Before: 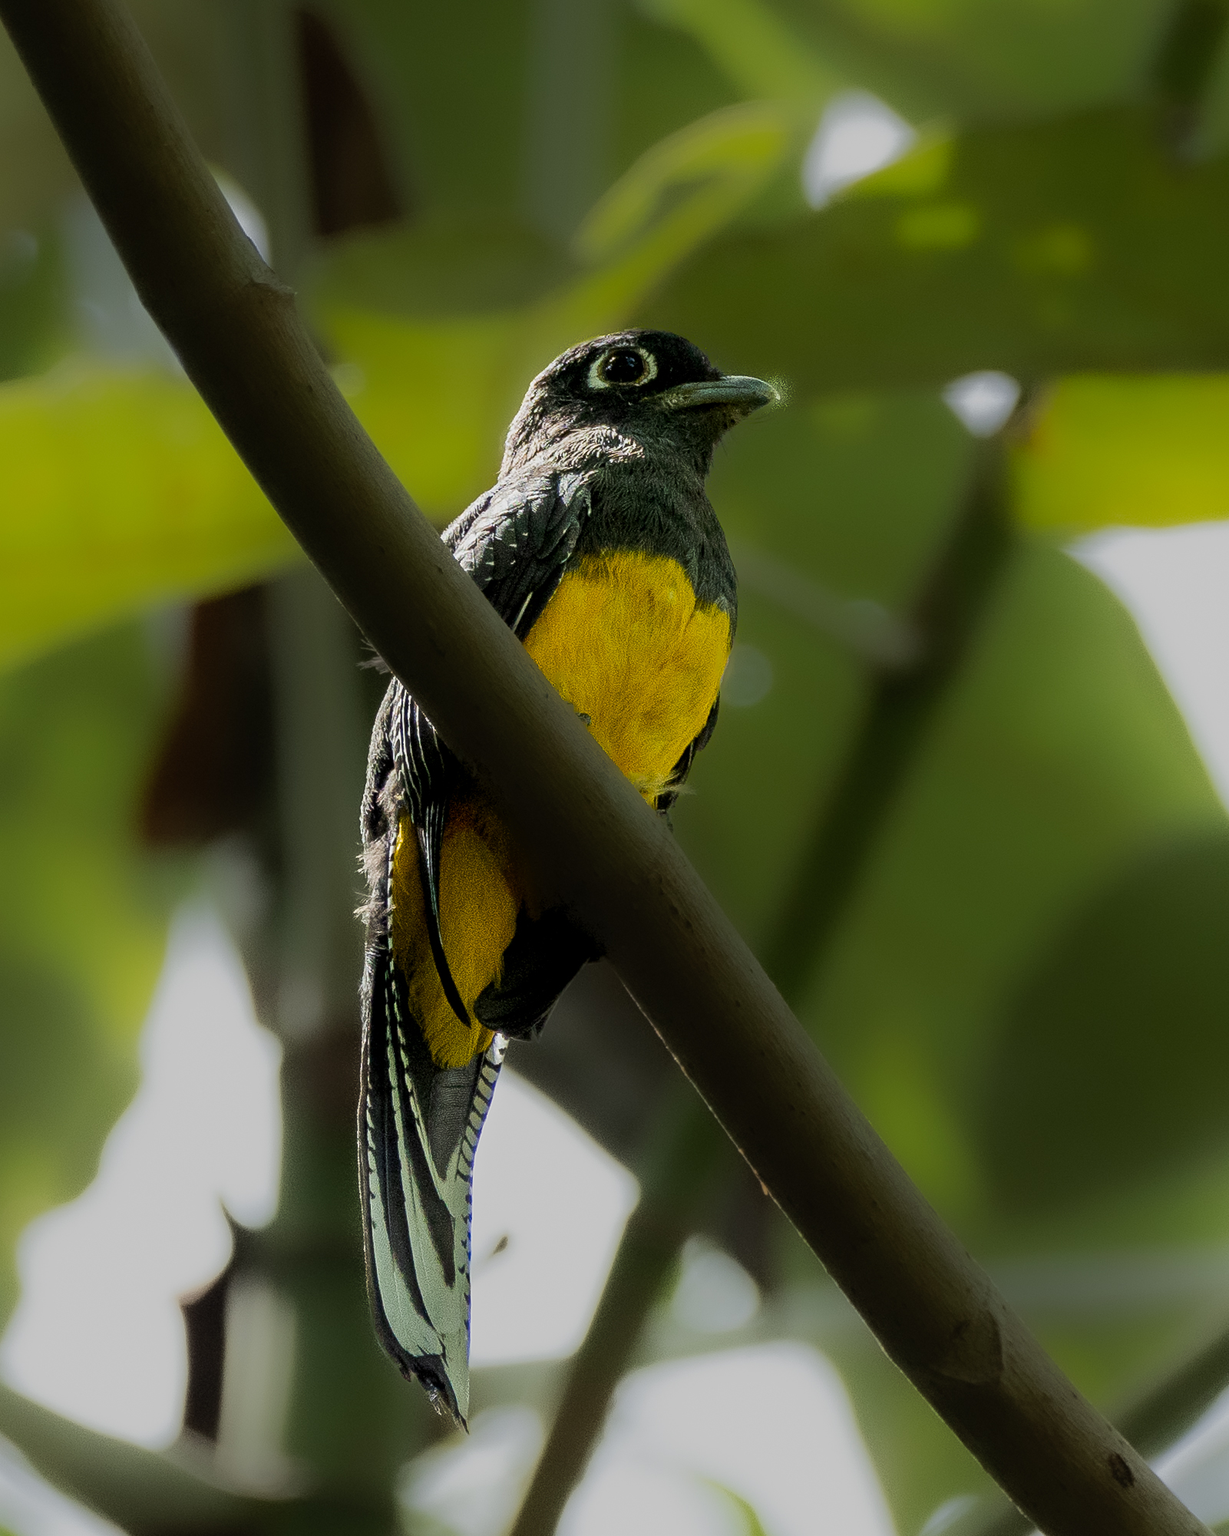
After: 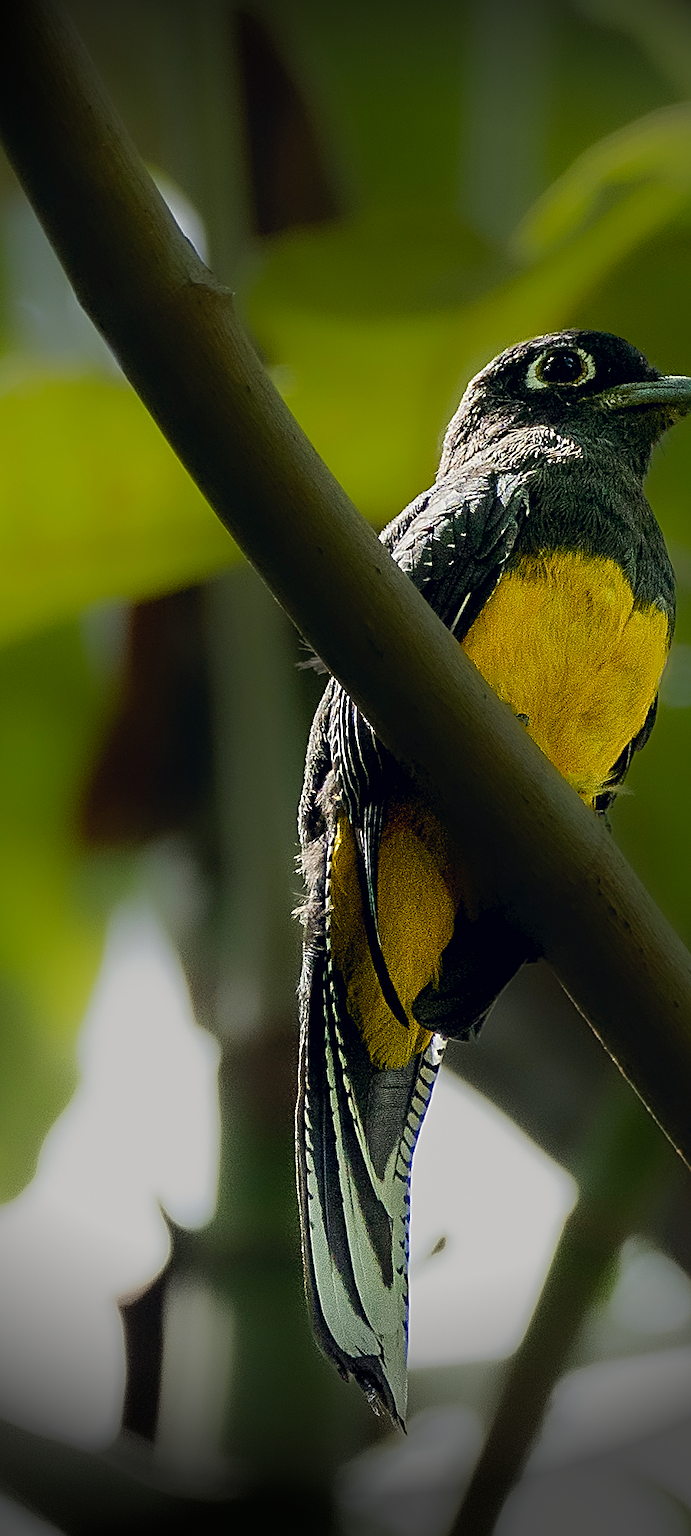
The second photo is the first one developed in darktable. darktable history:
color correction: highlights a* 0.207, highlights b* 2.7, shadows a* -0.874, shadows b* -4.78
vignetting: fall-off start 76.42%, fall-off radius 27.36%, brightness -0.872, center (0.037, -0.09), width/height ratio 0.971
crop: left 5.114%, right 38.589%
color balance rgb: perceptual saturation grading › global saturation 20%, perceptual saturation grading › highlights -25%, perceptual saturation grading › shadows 25%
sharpen: radius 2.584, amount 0.688
